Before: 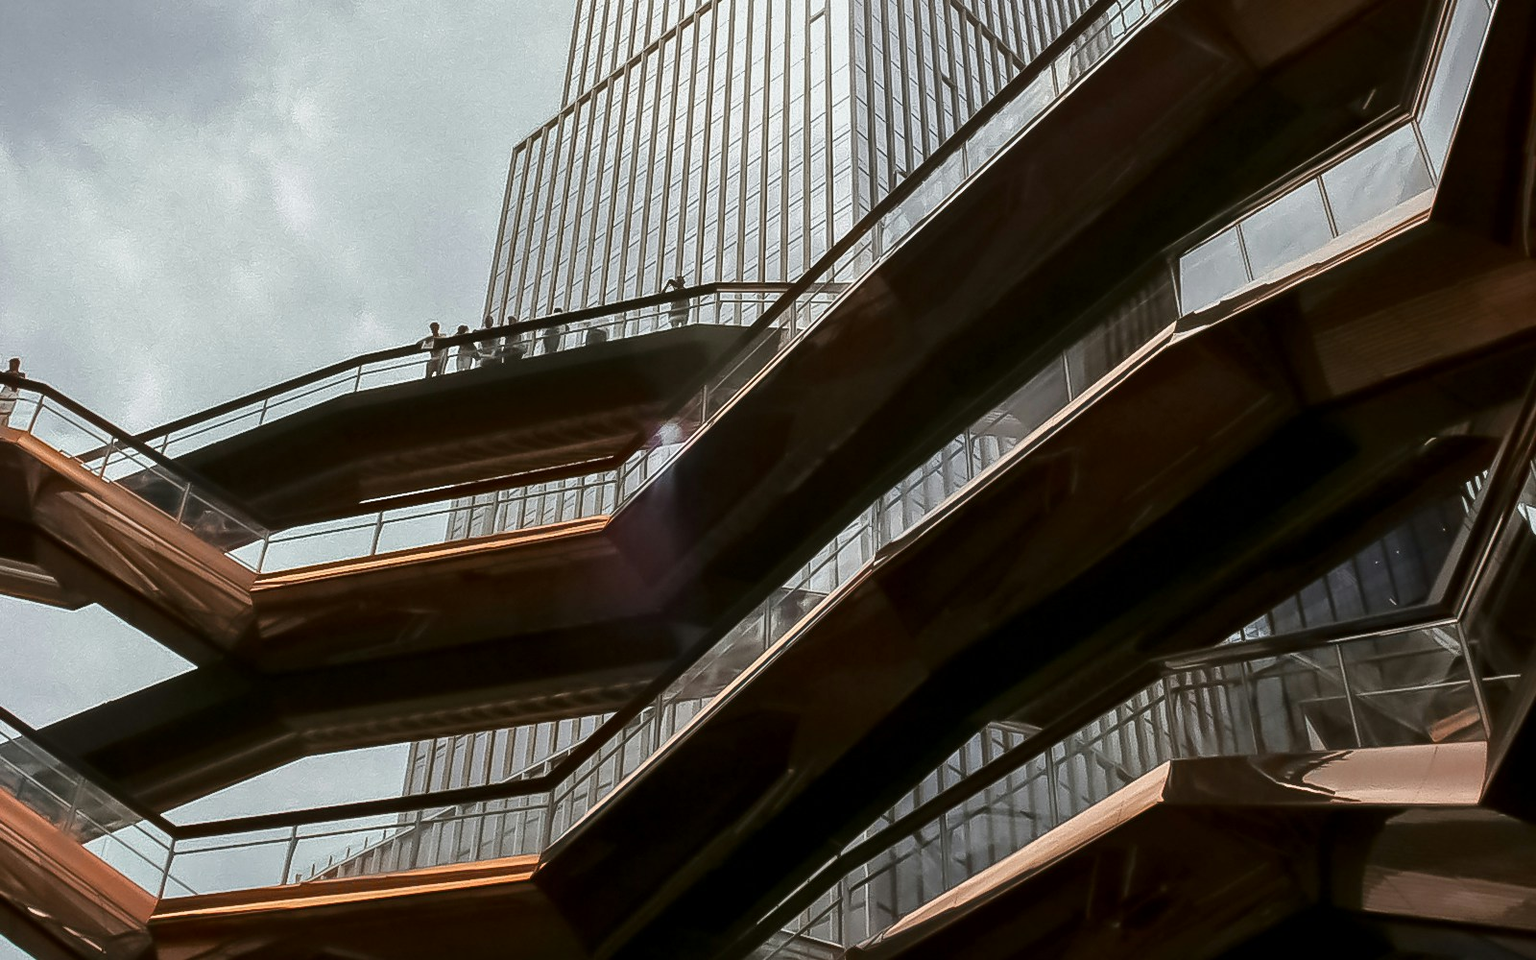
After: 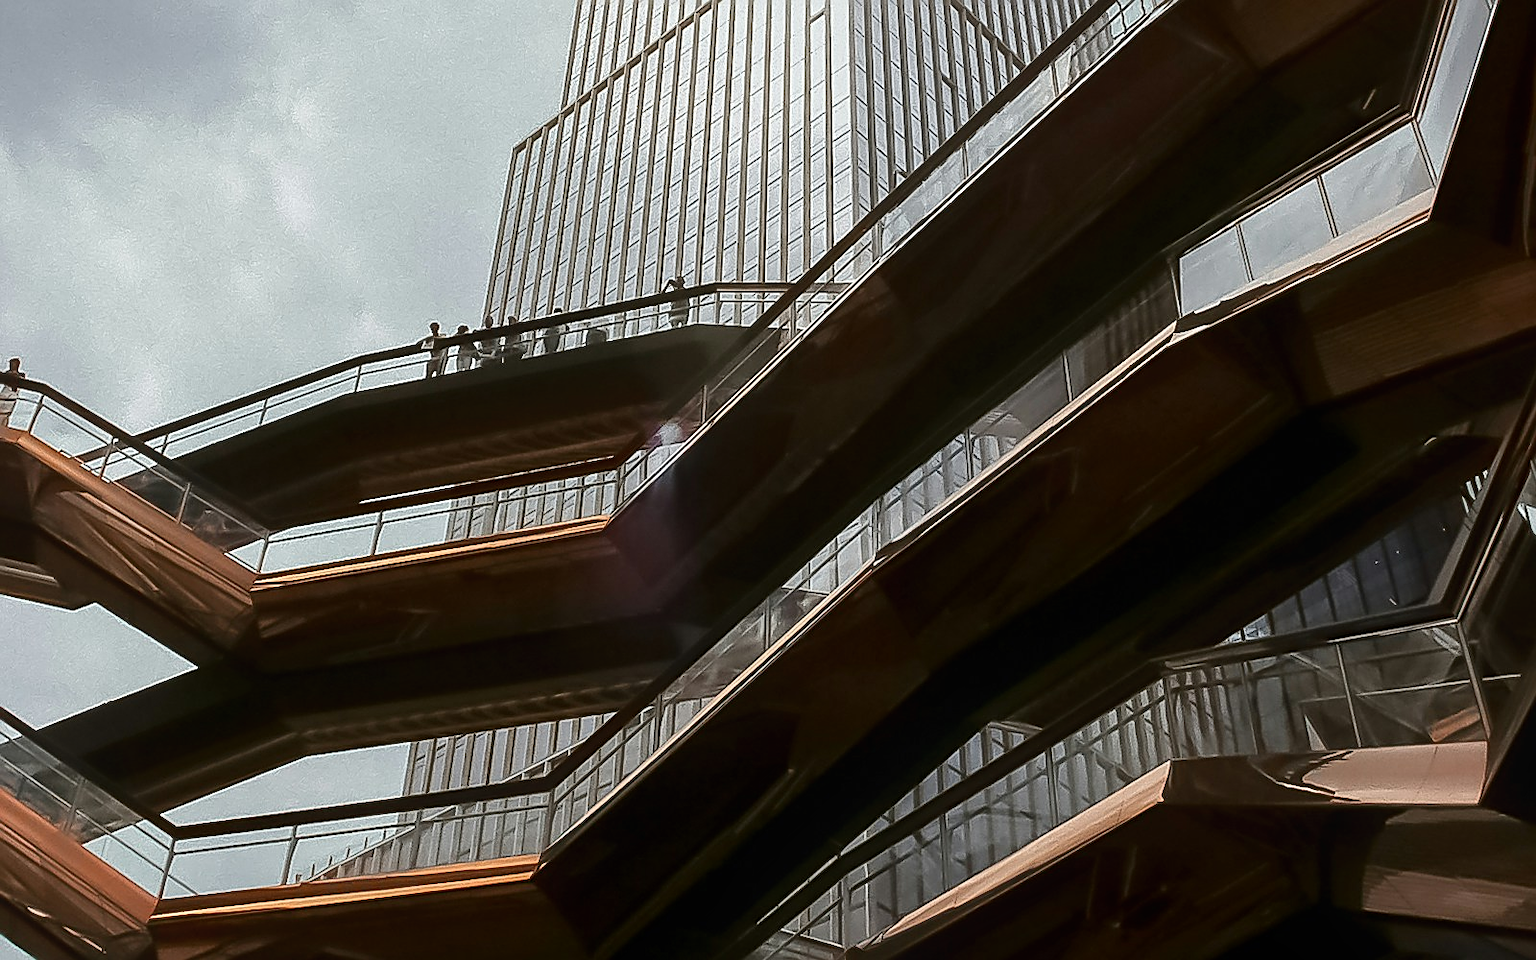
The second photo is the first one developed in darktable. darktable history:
contrast equalizer: y [[0.439, 0.44, 0.442, 0.457, 0.493, 0.498], [0.5 ×6], [0.5 ×6], [0 ×6], [0 ×6]], mix 0.59
sharpen: on, module defaults
